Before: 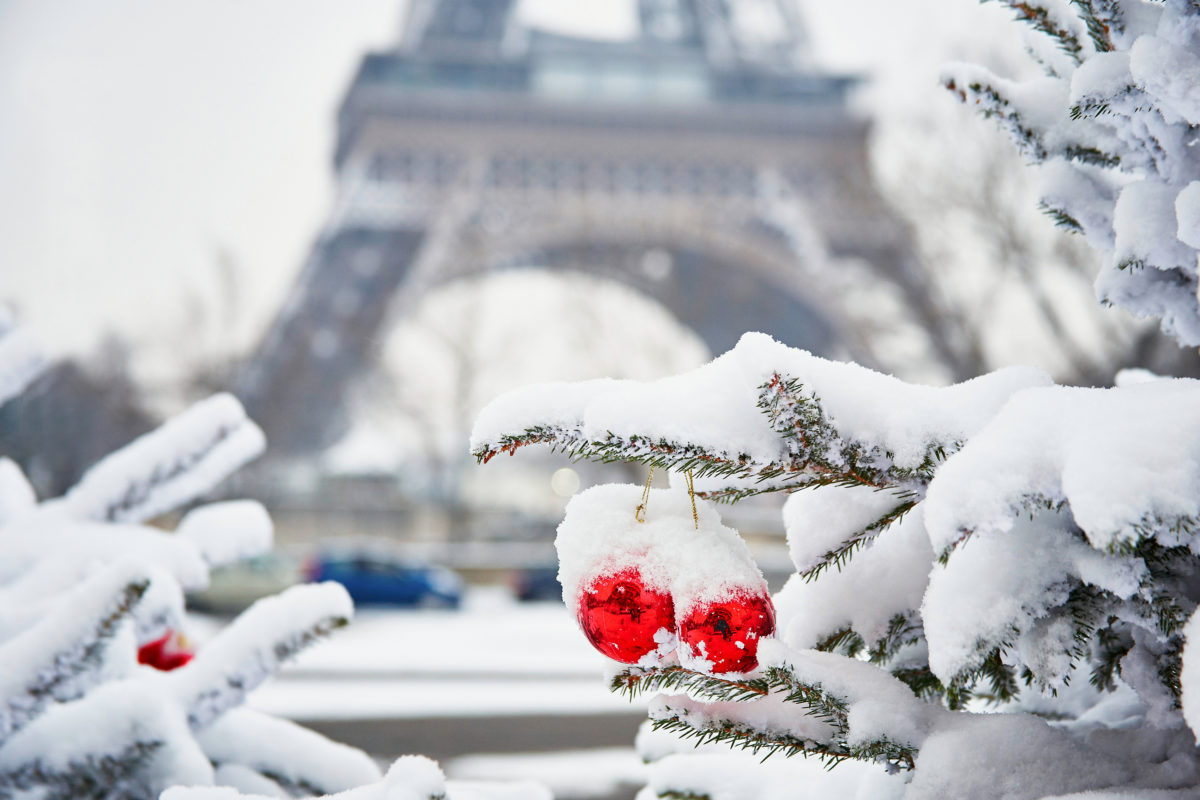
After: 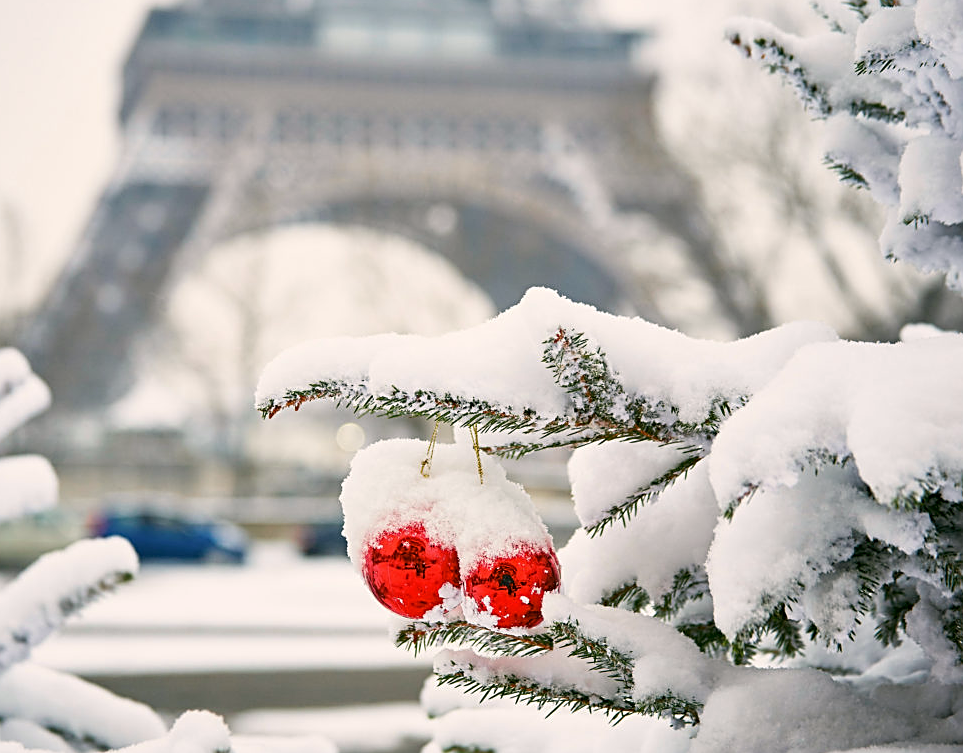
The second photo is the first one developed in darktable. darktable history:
sharpen: on, module defaults
color correction: highlights a* 4.02, highlights b* 4.98, shadows a* -7.55, shadows b* 4.98
crop and rotate: left 17.959%, top 5.771%, right 1.742%
